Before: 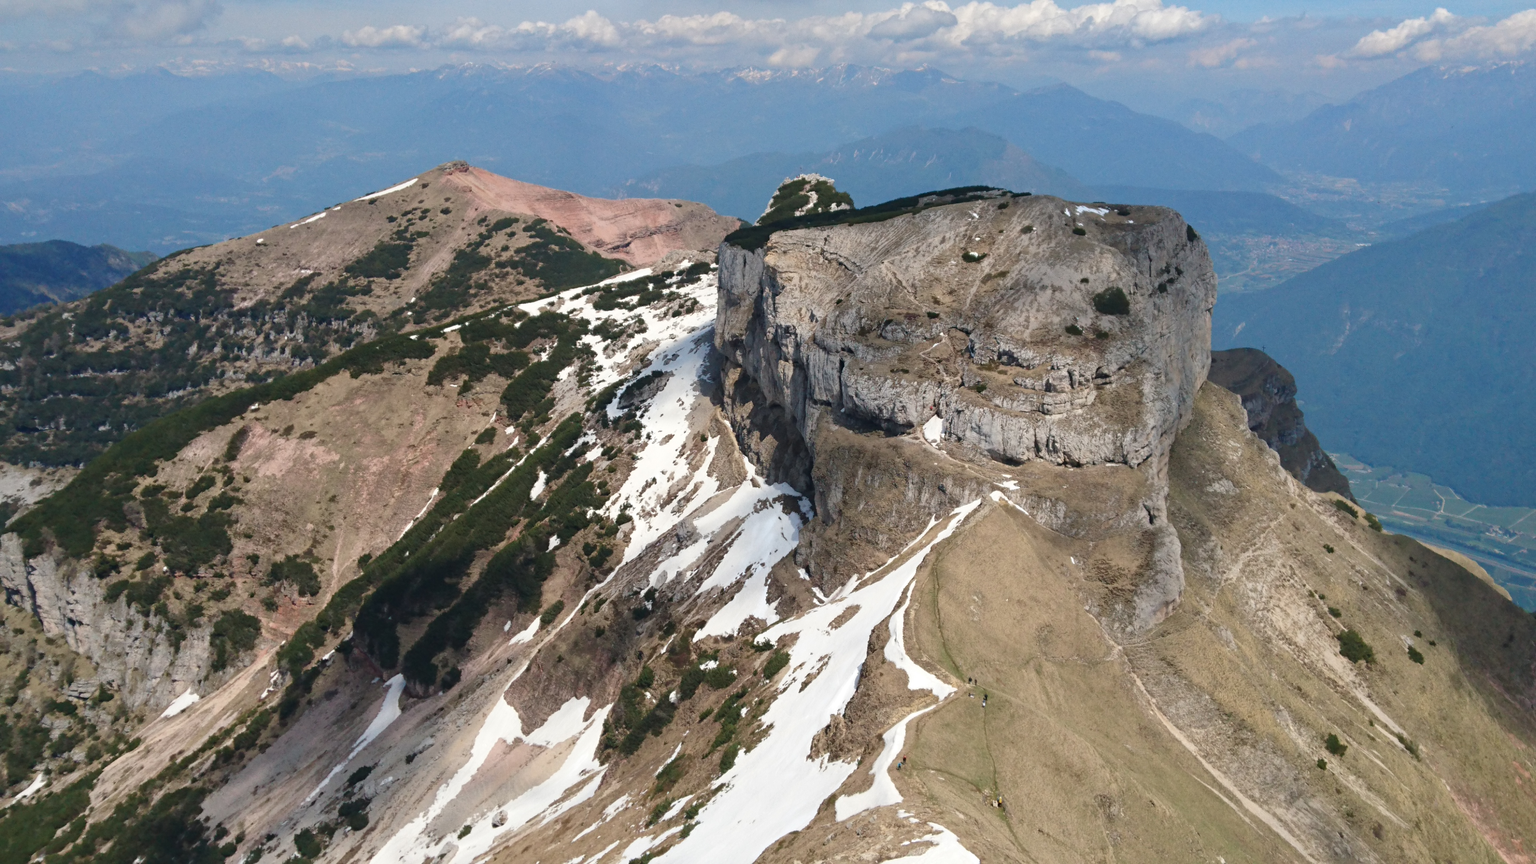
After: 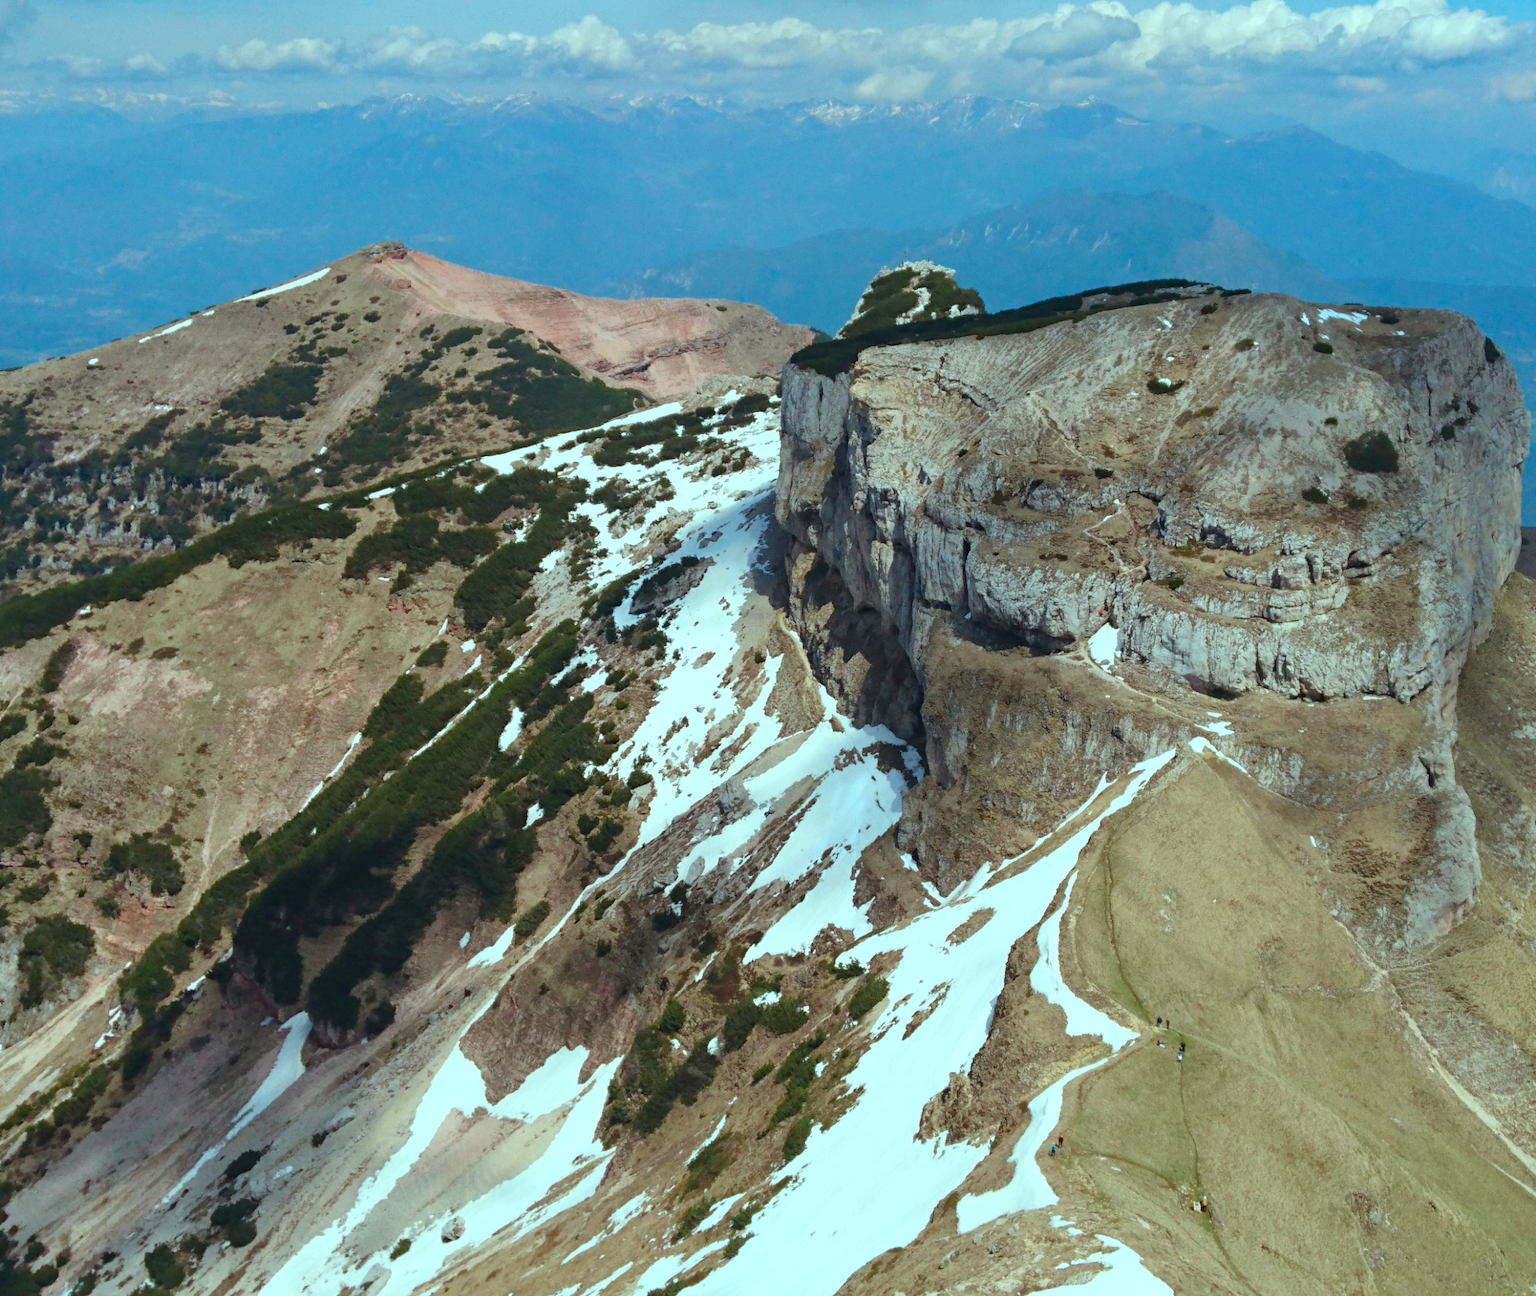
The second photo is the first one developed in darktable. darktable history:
crop and rotate: left 12.898%, right 20.484%
color balance rgb: shadows lift › chroma 0.736%, shadows lift › hue 111.49°, highlights gain › chroma 4.114%, highlights gain › hue 201.95°, perceptual saturation grading › global saturation 19.261%, global vibrance 20%
